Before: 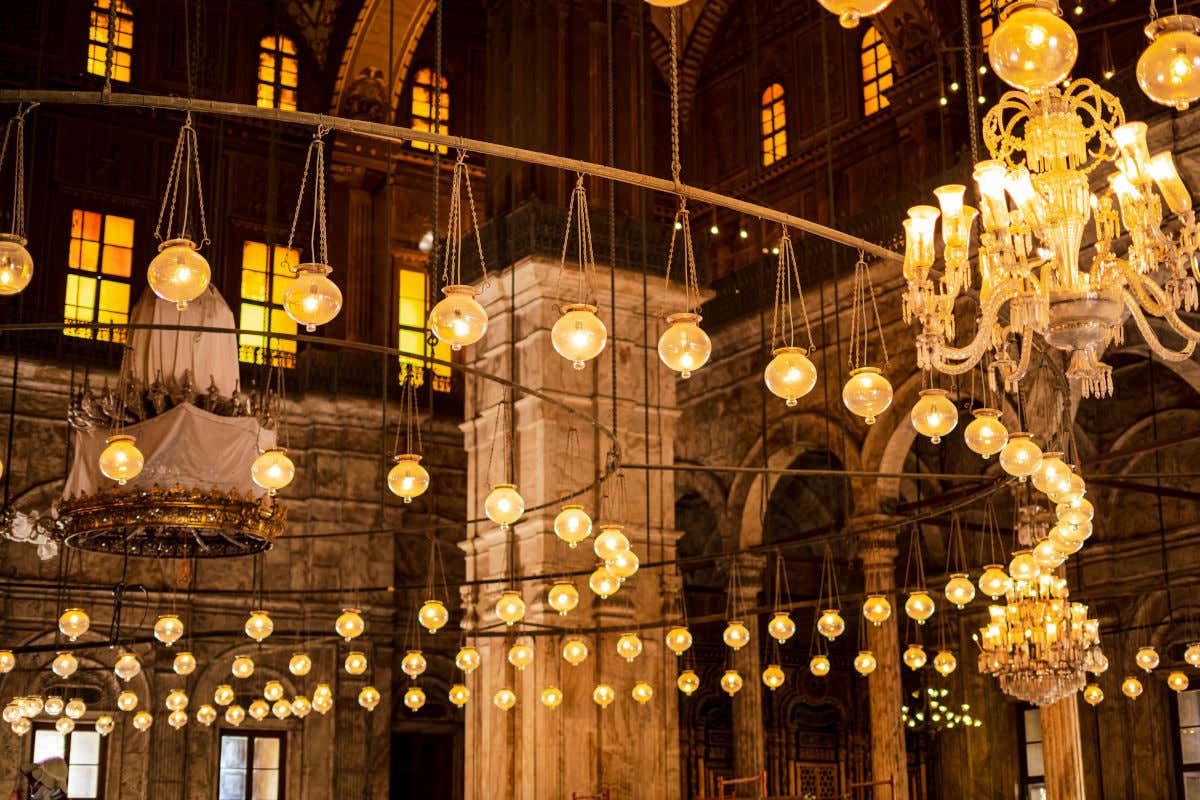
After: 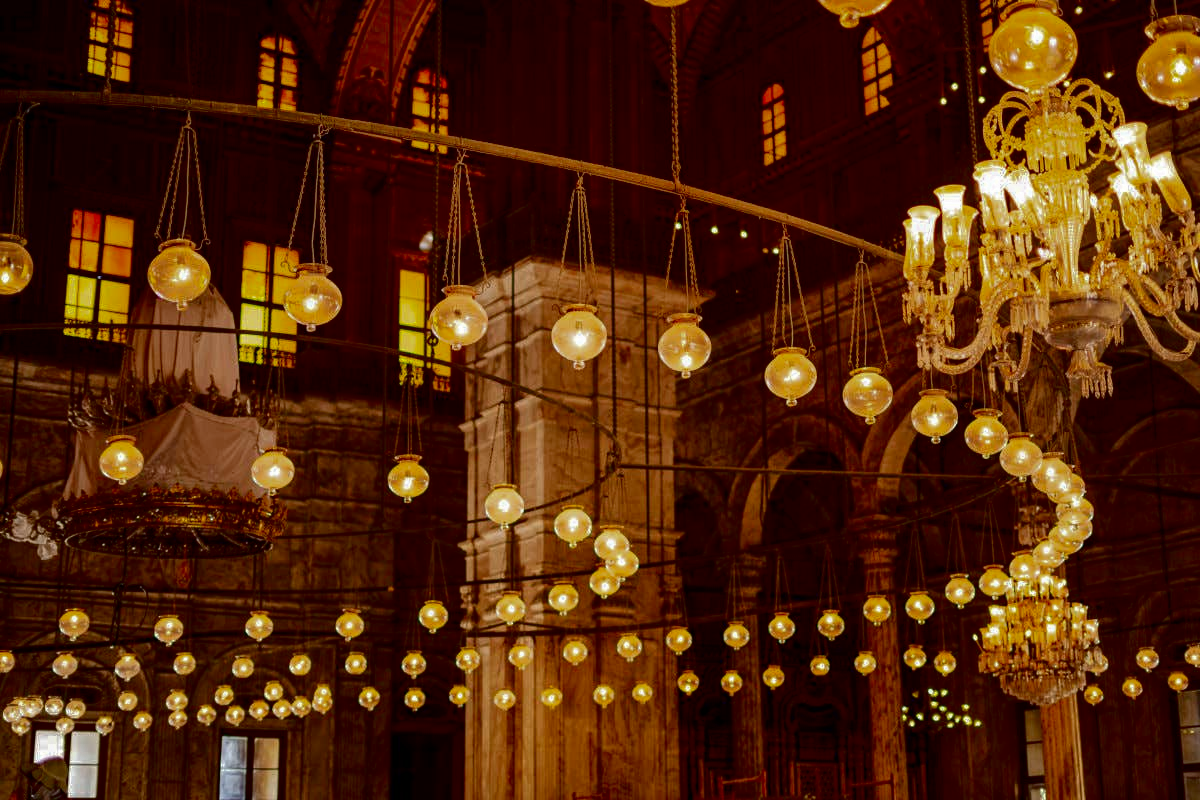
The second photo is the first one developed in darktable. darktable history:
contrast brightness saturation: brightness -0.516
shadows and highlights: shadows 39.29, highlights -59.68
